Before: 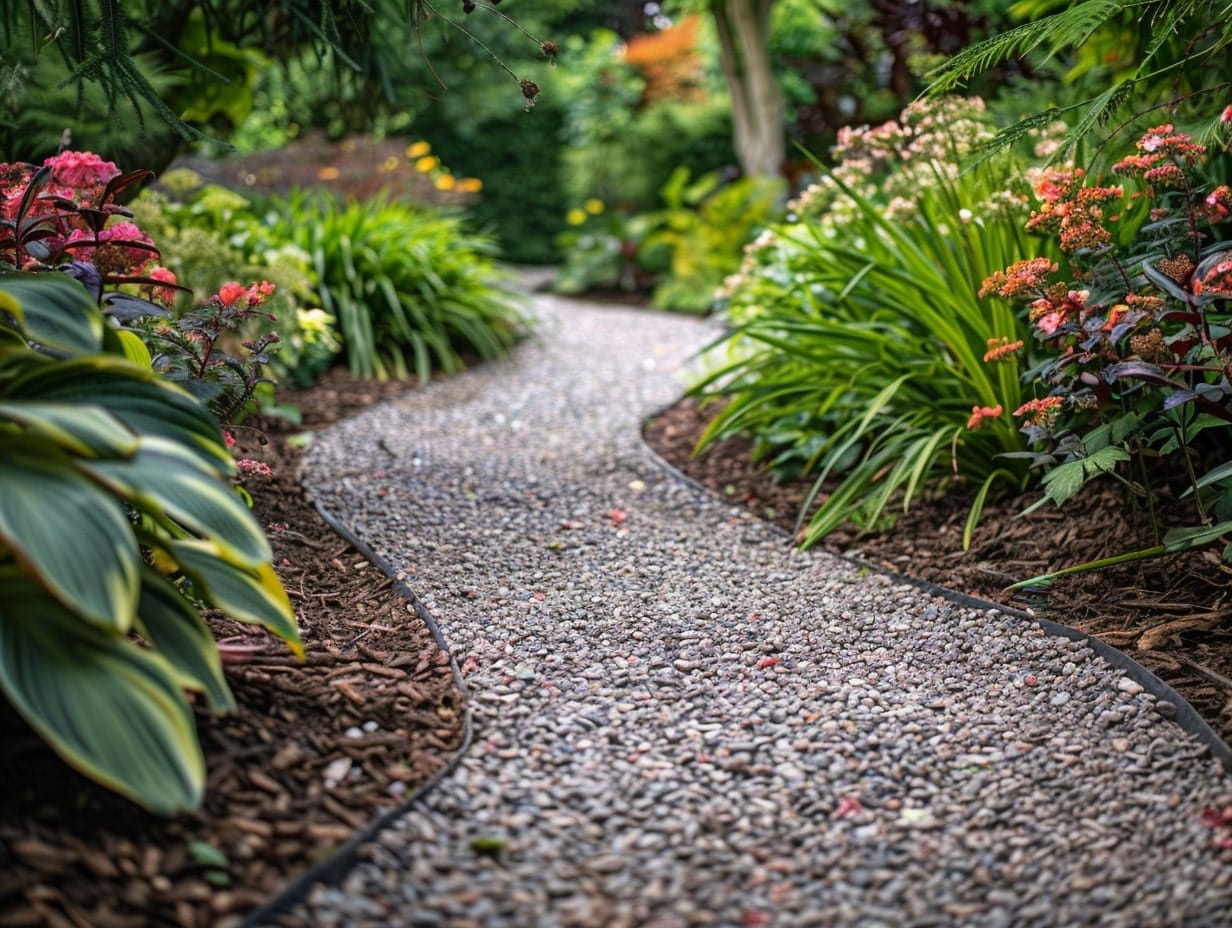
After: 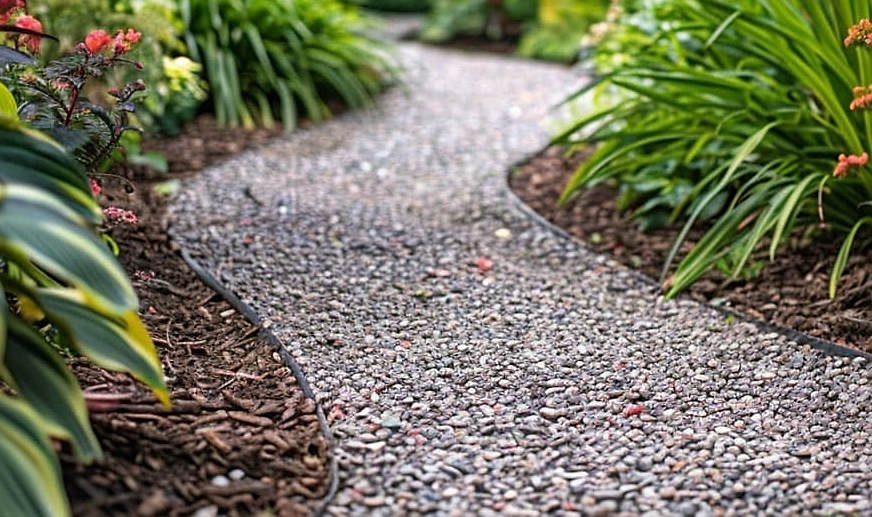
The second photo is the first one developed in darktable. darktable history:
crop: left 10.93%, top 27.201%, right 18.274%, bottom 17.031%
sharpen: on, module defaults
